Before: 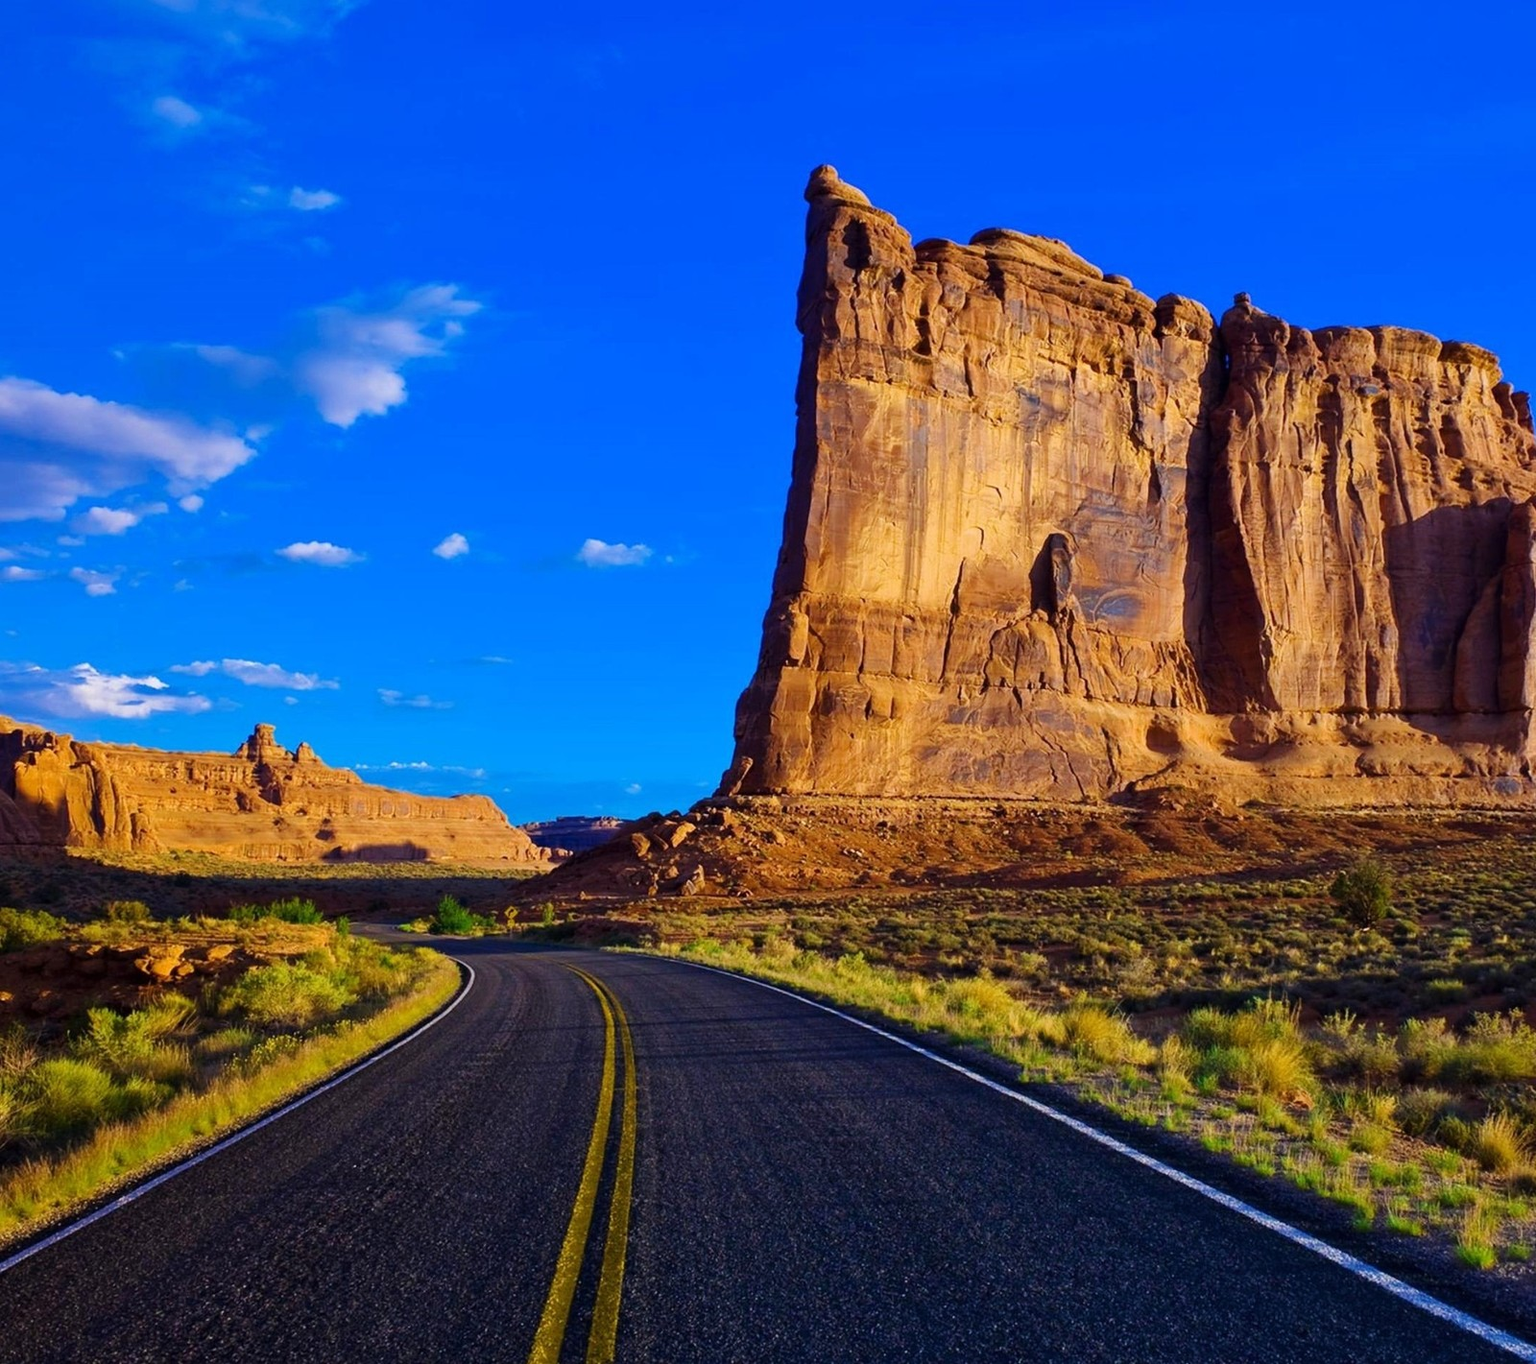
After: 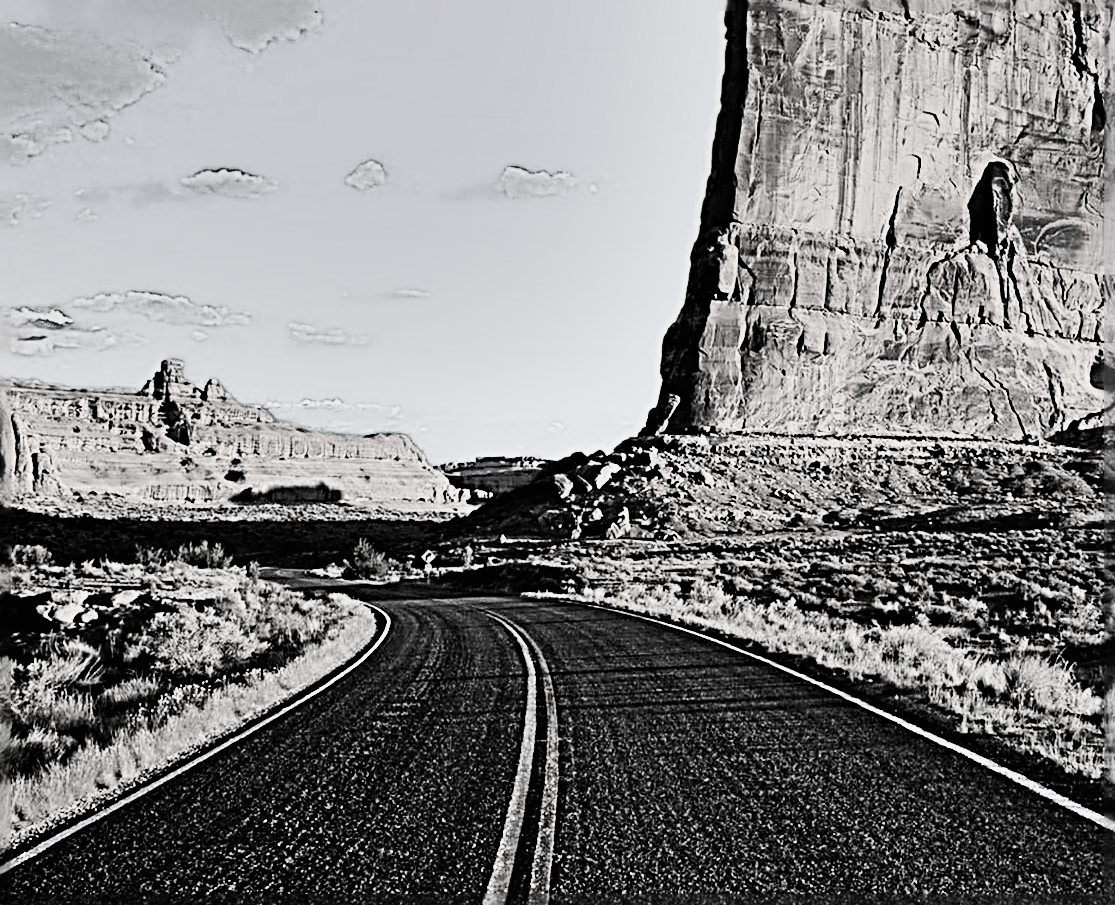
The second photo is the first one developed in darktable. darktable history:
exposure: compensate highlight preservation false
contrast brightness saturation: contrast 0.196, brightness 0.191, saturation 0.817
filmic rgb: black relative exposure -5.09 EV, white relative exposure 3.53 EV, hardness 3.19, contrast 1.299, highlights saturation mix -49%, color science v4 (2020)
sharpen: radius 4.044, amount 1.99
color balance rgb: shadows lift › chroma 3.903%, shadows lift › hue 88.84°, perceptual saturation grading › global saturation 25.047%, global vibrance 20%
crop: left 6.506%, top 27.743%, right 23.789%, bottom 8.543%
shadows and highlights: white point adjustment -3.76, highlights -63.63, soften with gaussian
